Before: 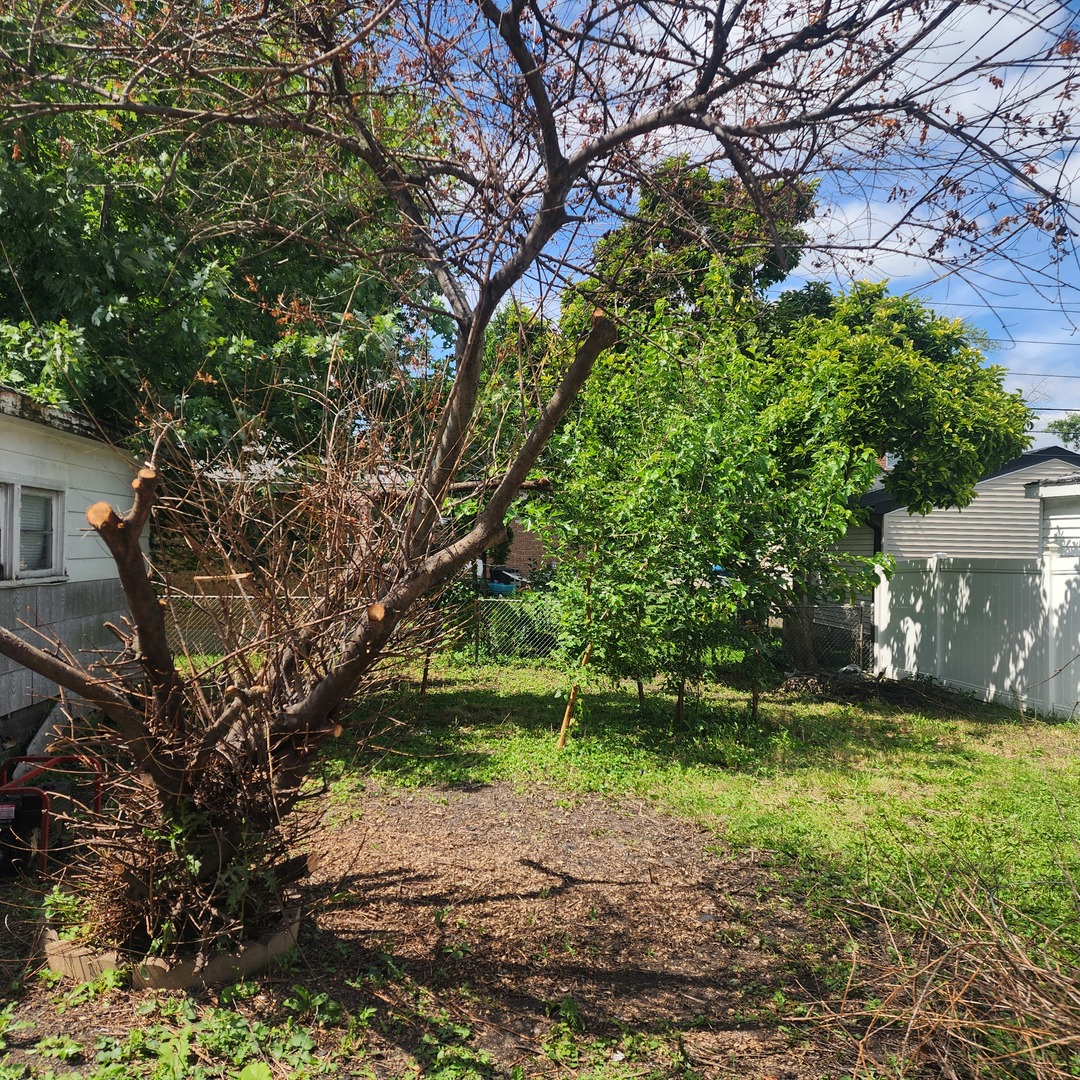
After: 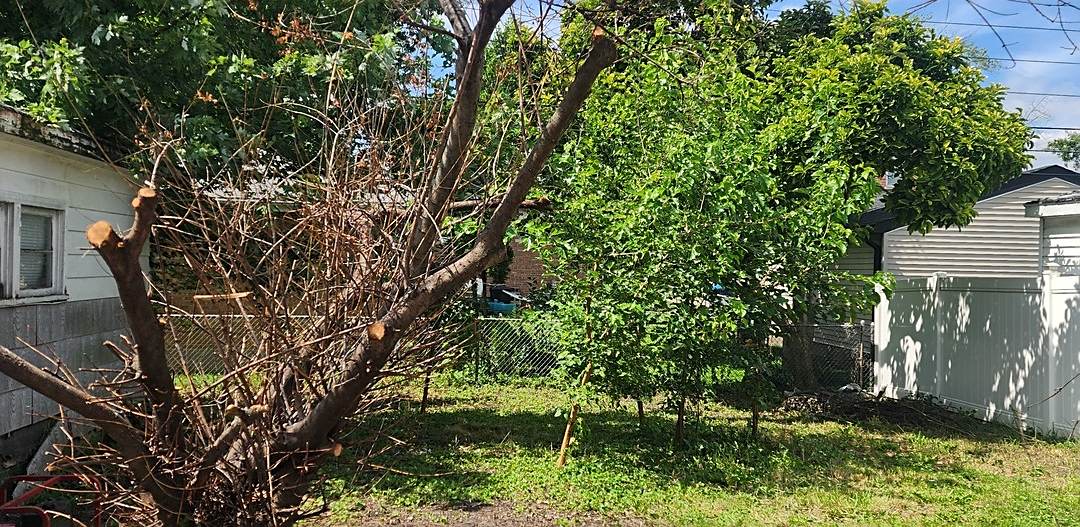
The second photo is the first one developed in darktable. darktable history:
crop and rotate: top 26.075%, bottom 25.073%
sharpen: on, module defaults
